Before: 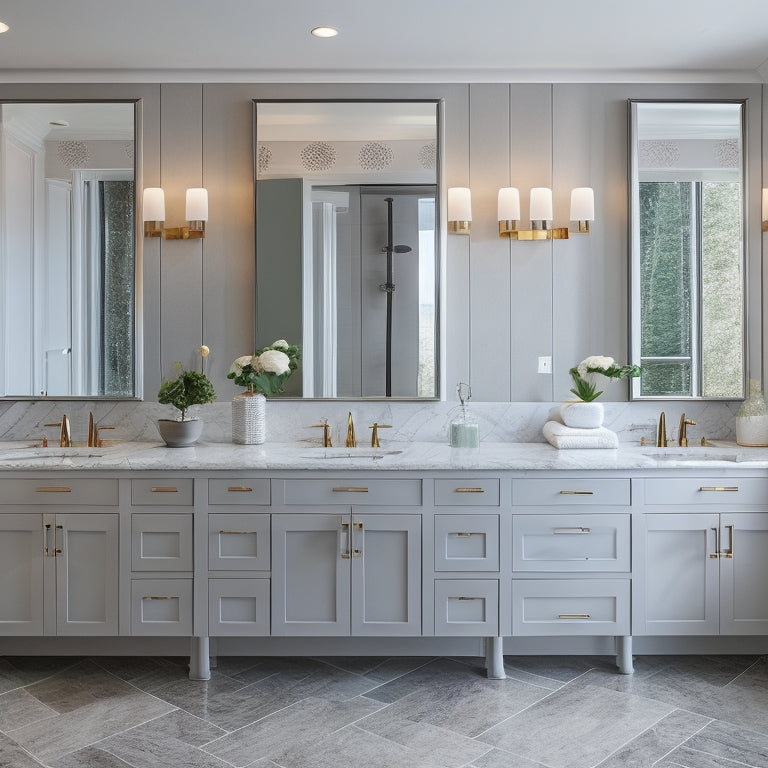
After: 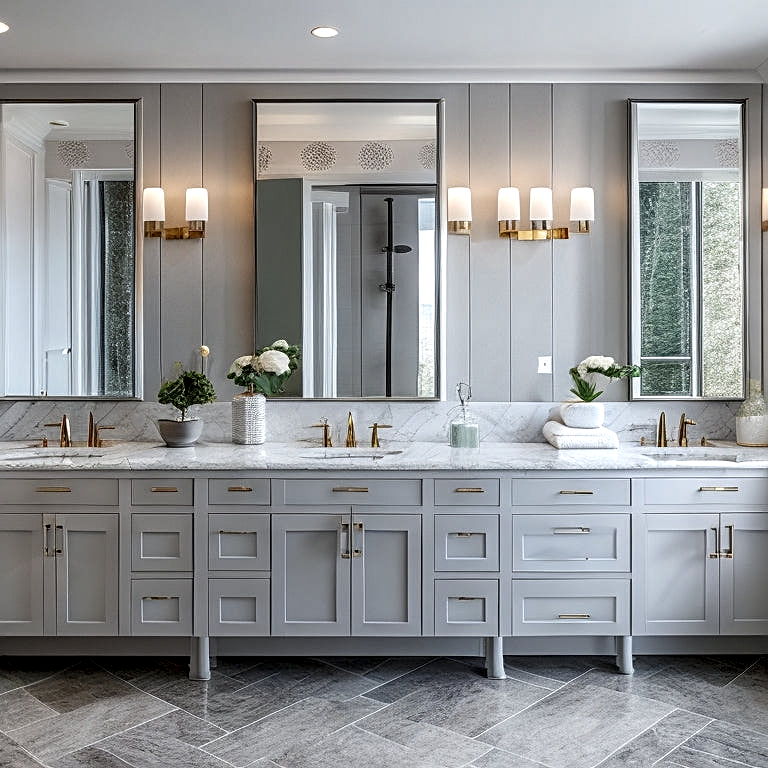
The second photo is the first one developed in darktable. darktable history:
sharpen: on, module defaults
local contrast: highlights 60%, shadows 61%, detail 160%
